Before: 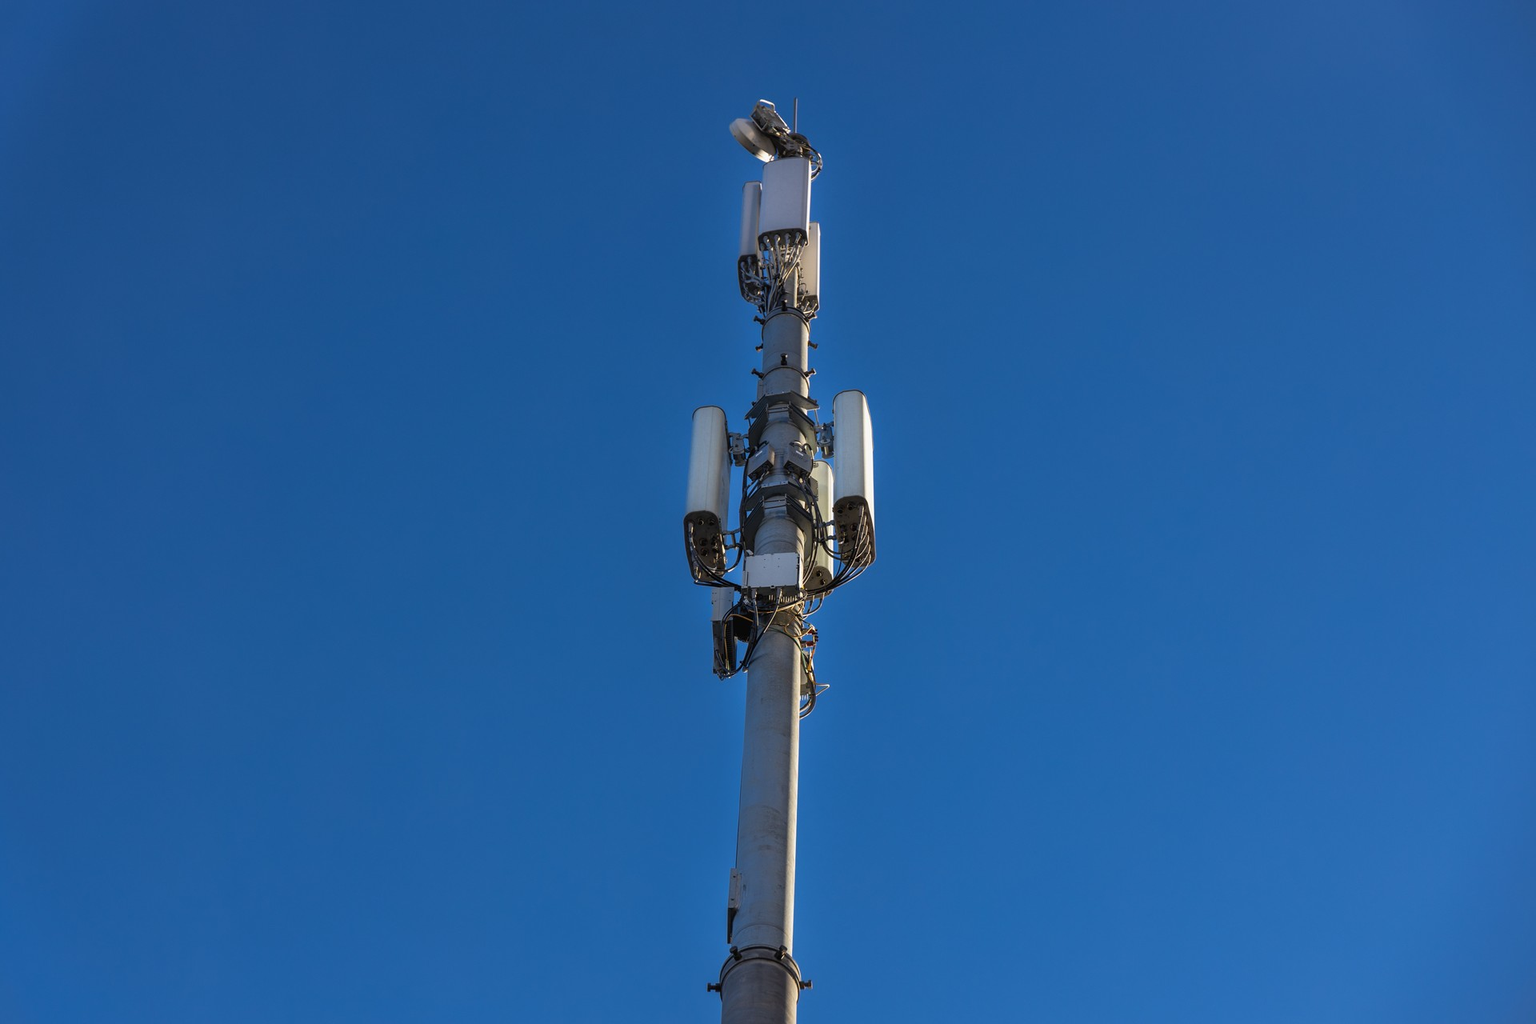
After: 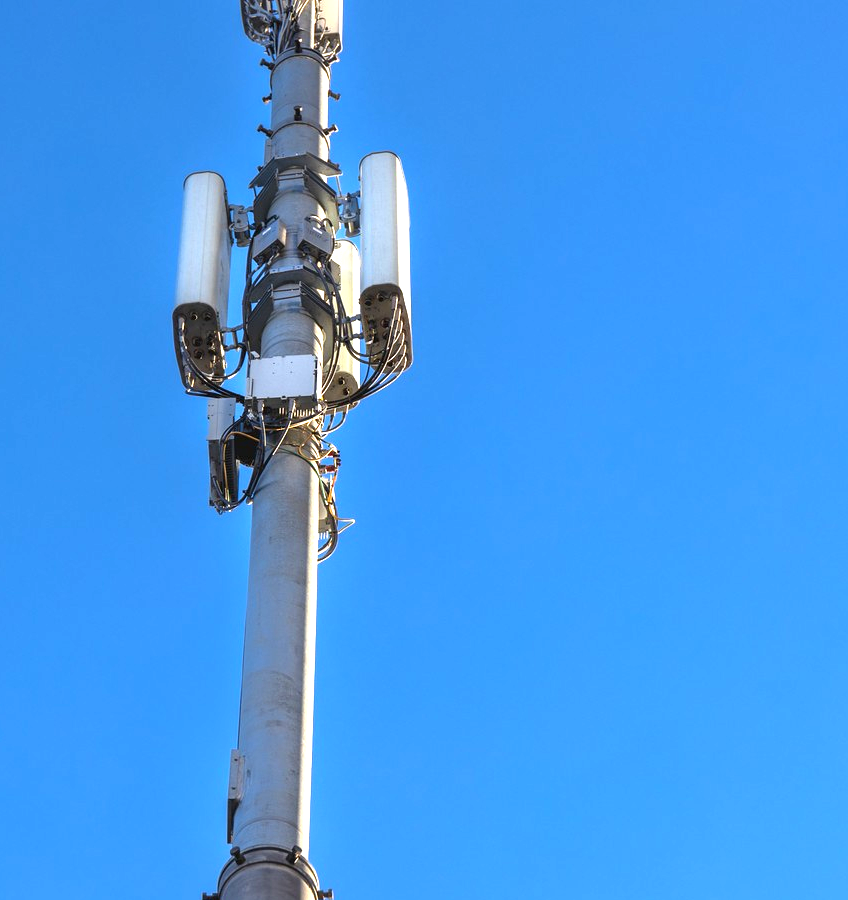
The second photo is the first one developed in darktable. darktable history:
exposure: black level correction 0, exposure 1.45 EV, compensate highlight preservation false
crop: left 35.571%, top 26.305%, right 20.214%, bottom 3.377%
